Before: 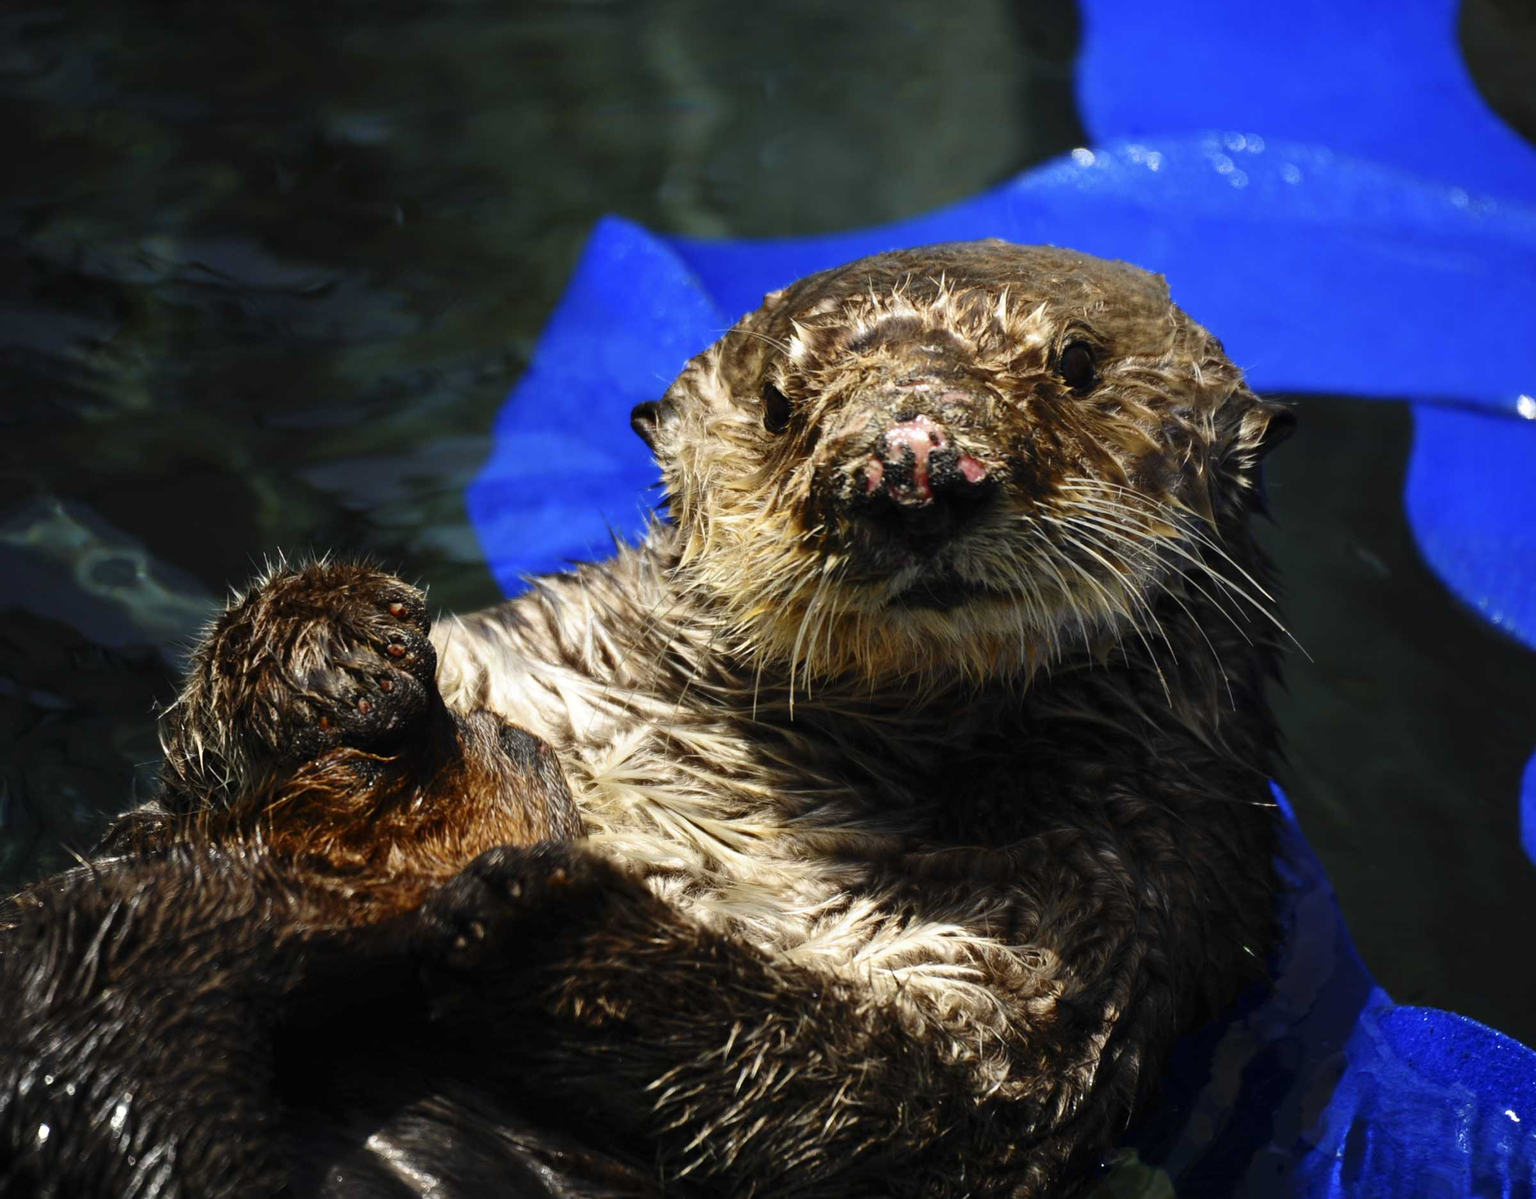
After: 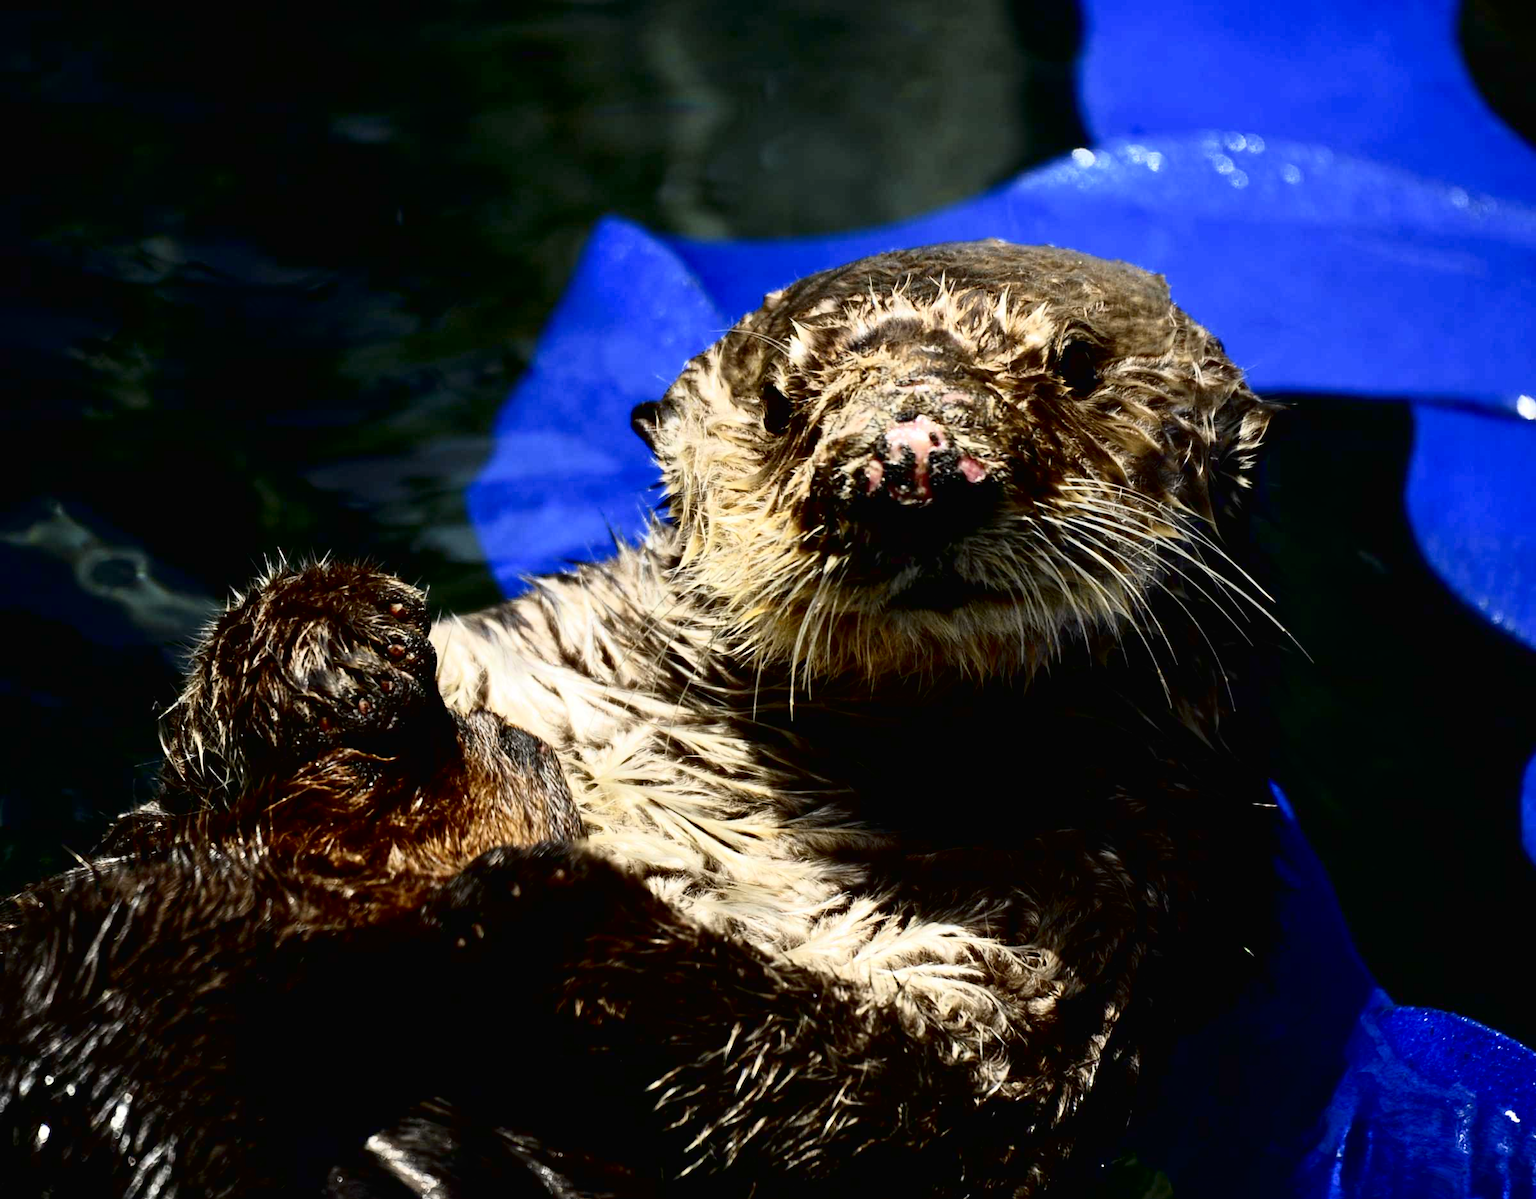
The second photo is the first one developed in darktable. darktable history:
exposure: black level correction 0.009, exposure 0.015 EV, compensate exposure bias true, compensate highlight preservation false
tone curve: curves: ch0 [(0.016, 0.011) (0.084, 0.026) (0.469, 0.508) (0.721, 0.862) (1, 1)], color space Lab, independent channels, preserve colors none
